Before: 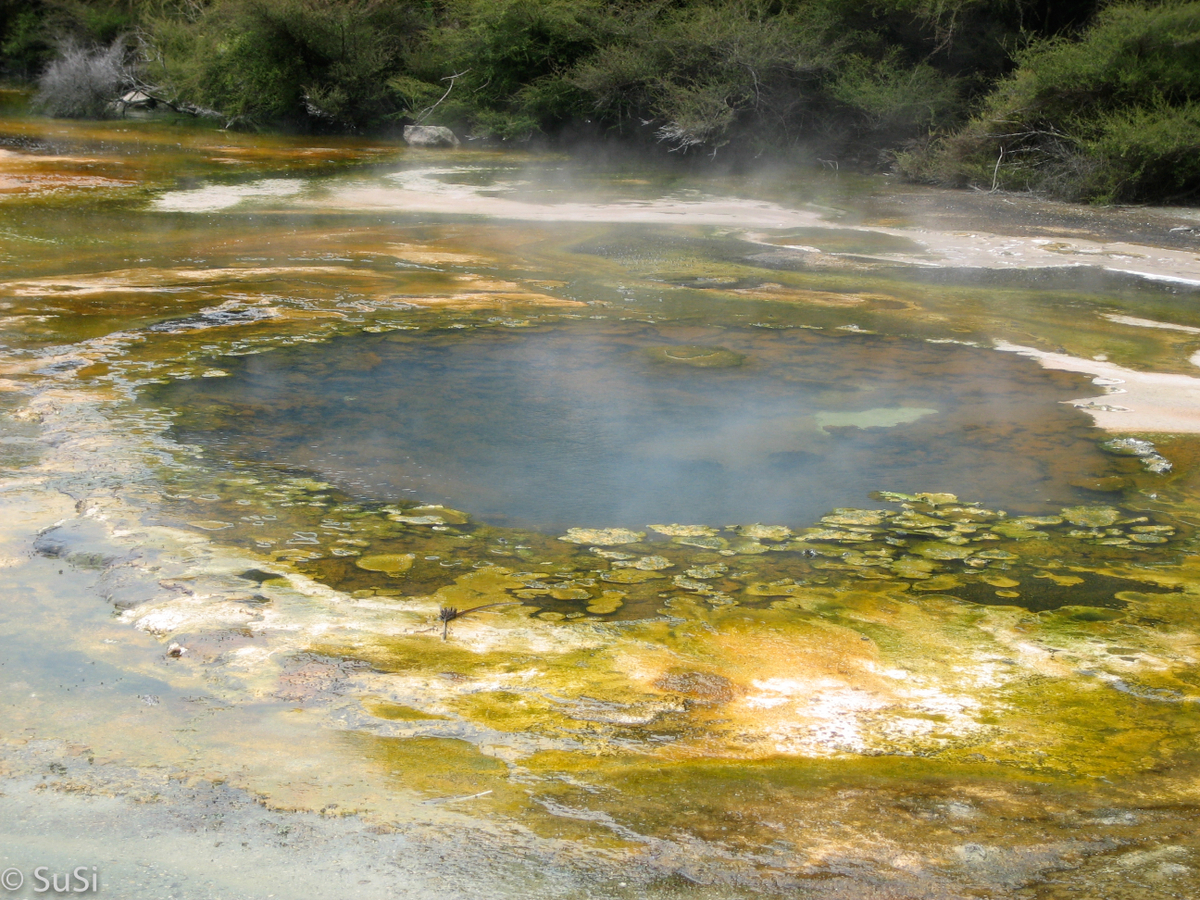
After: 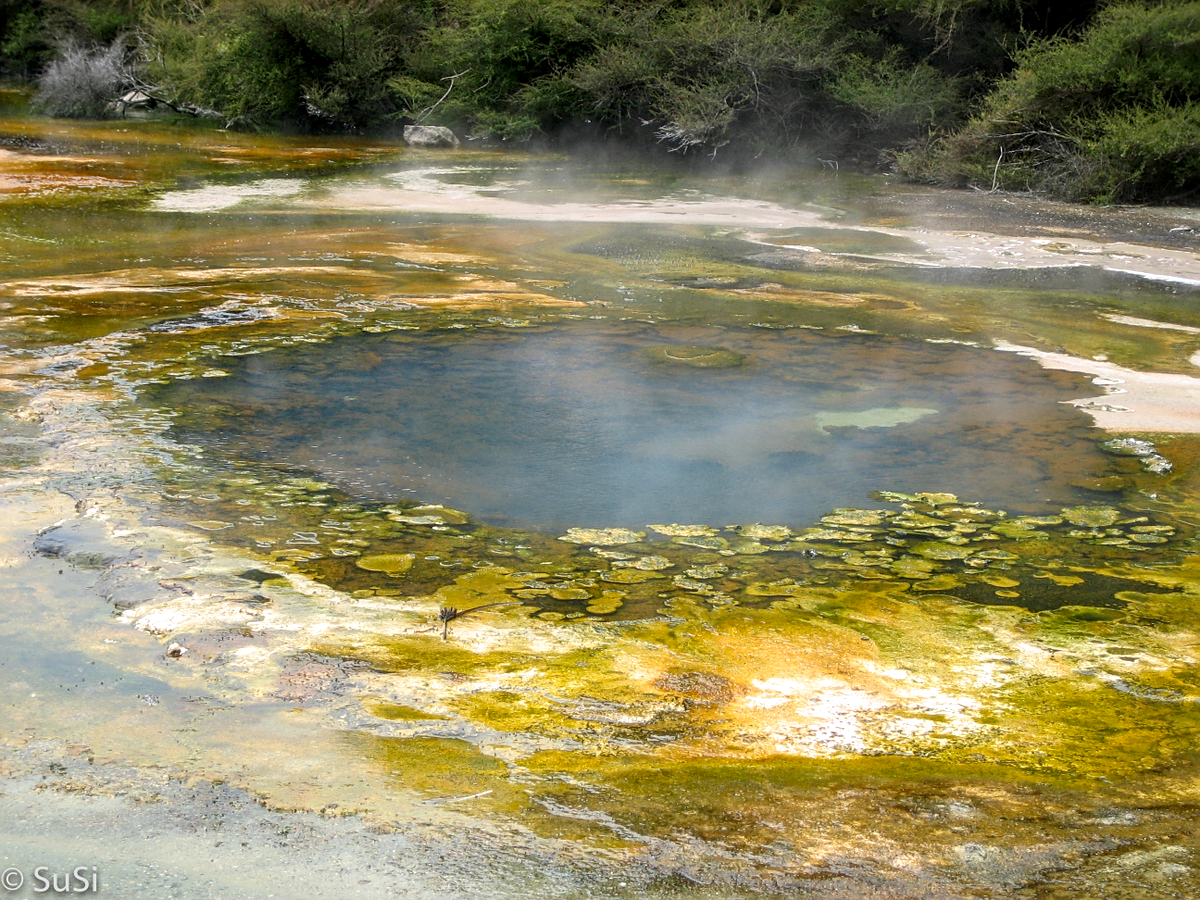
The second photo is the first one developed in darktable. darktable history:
contrast brightness saturation: saturation 0.129
sharpen: on, module defaults
local contrast: on, module defaults
